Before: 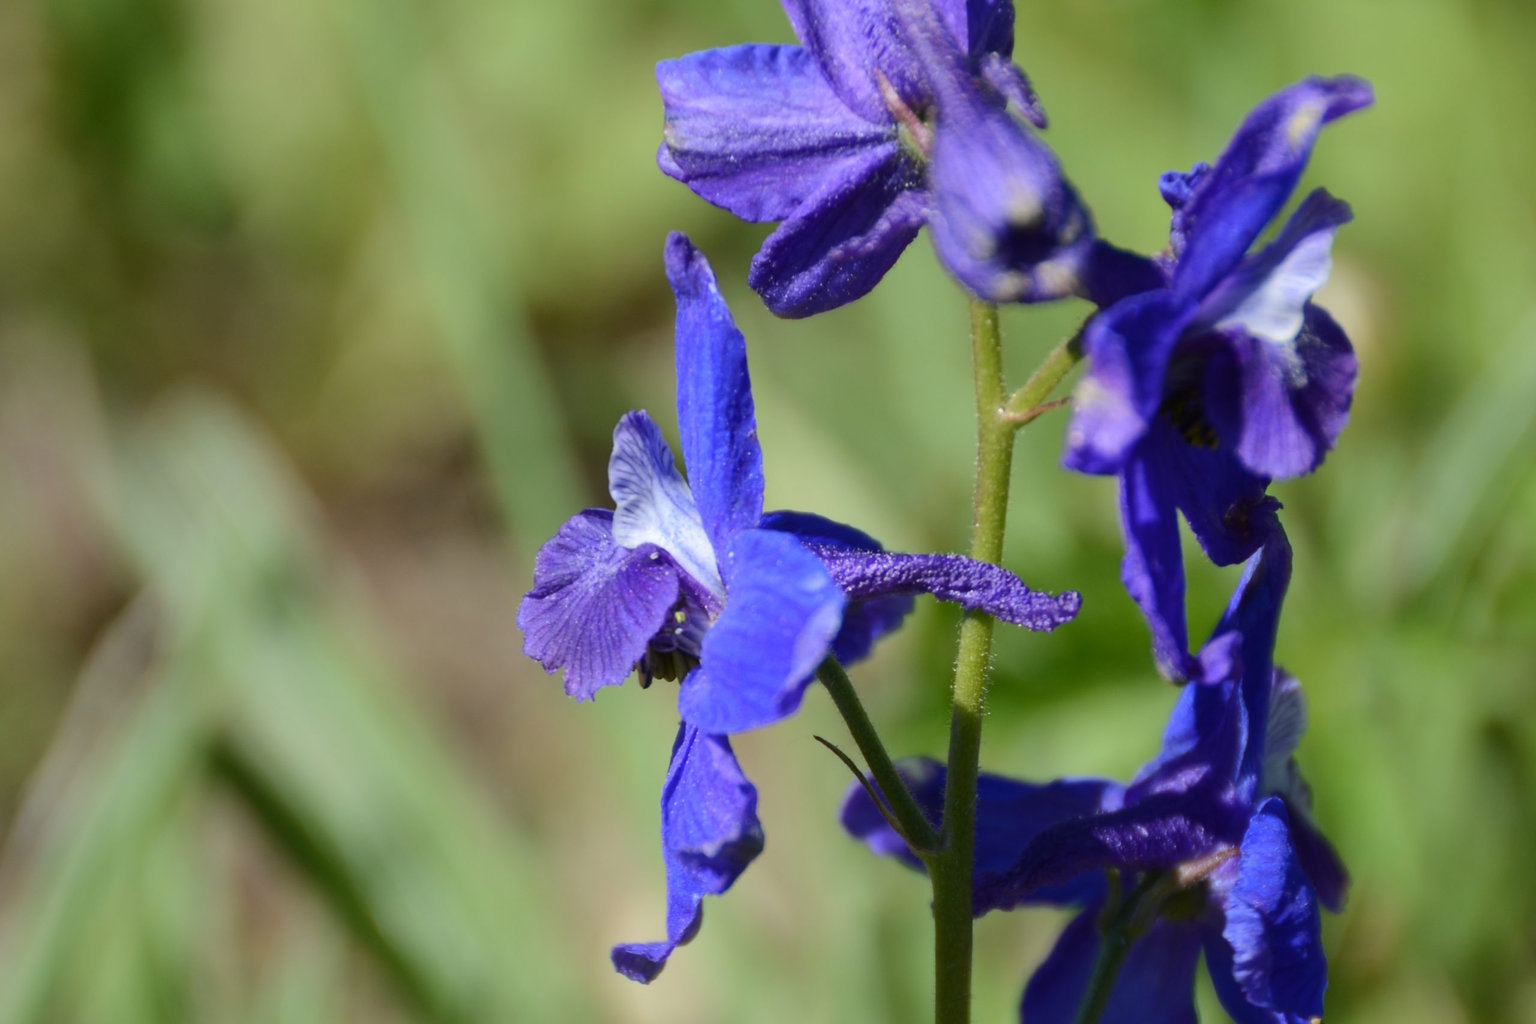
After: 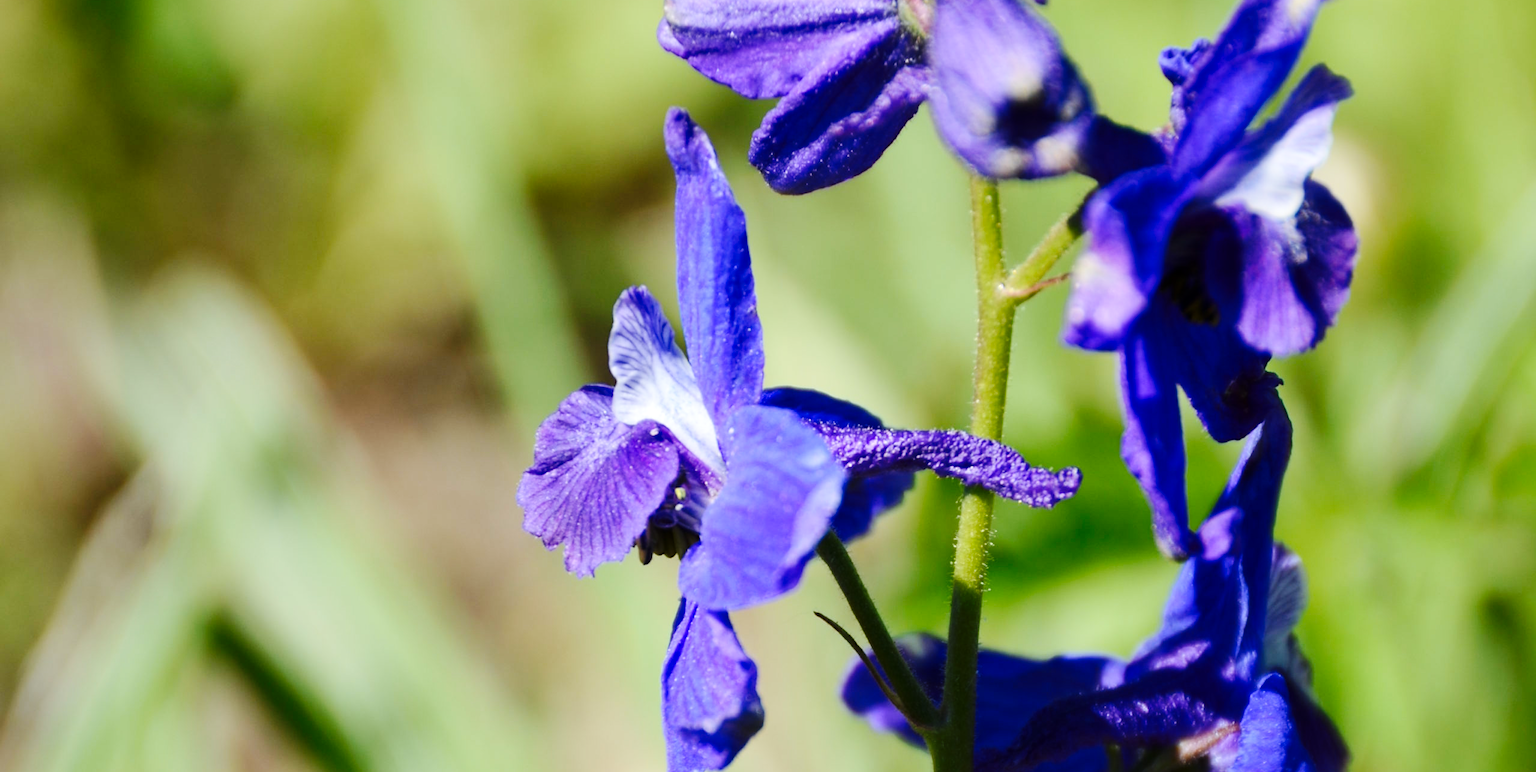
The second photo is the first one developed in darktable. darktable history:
exposure: black level correction 0.001, exposure 0.139 EV, compensate exposure bias true, compensate highlight preservation false
crop and rotate: top 12.17%, bottom 12.337%
local contrast: mode bilateral grid, contrast 99, coarseness 100, detail 108%, midtone range 0.2
base curve: curves: ch0 [(0, 0) (0.036, 0.025) (0.121, 0.166) (0.206, 0.329) (0.605, 0.79) (1, 1)], exposure shift 0.573, preserve colors none
